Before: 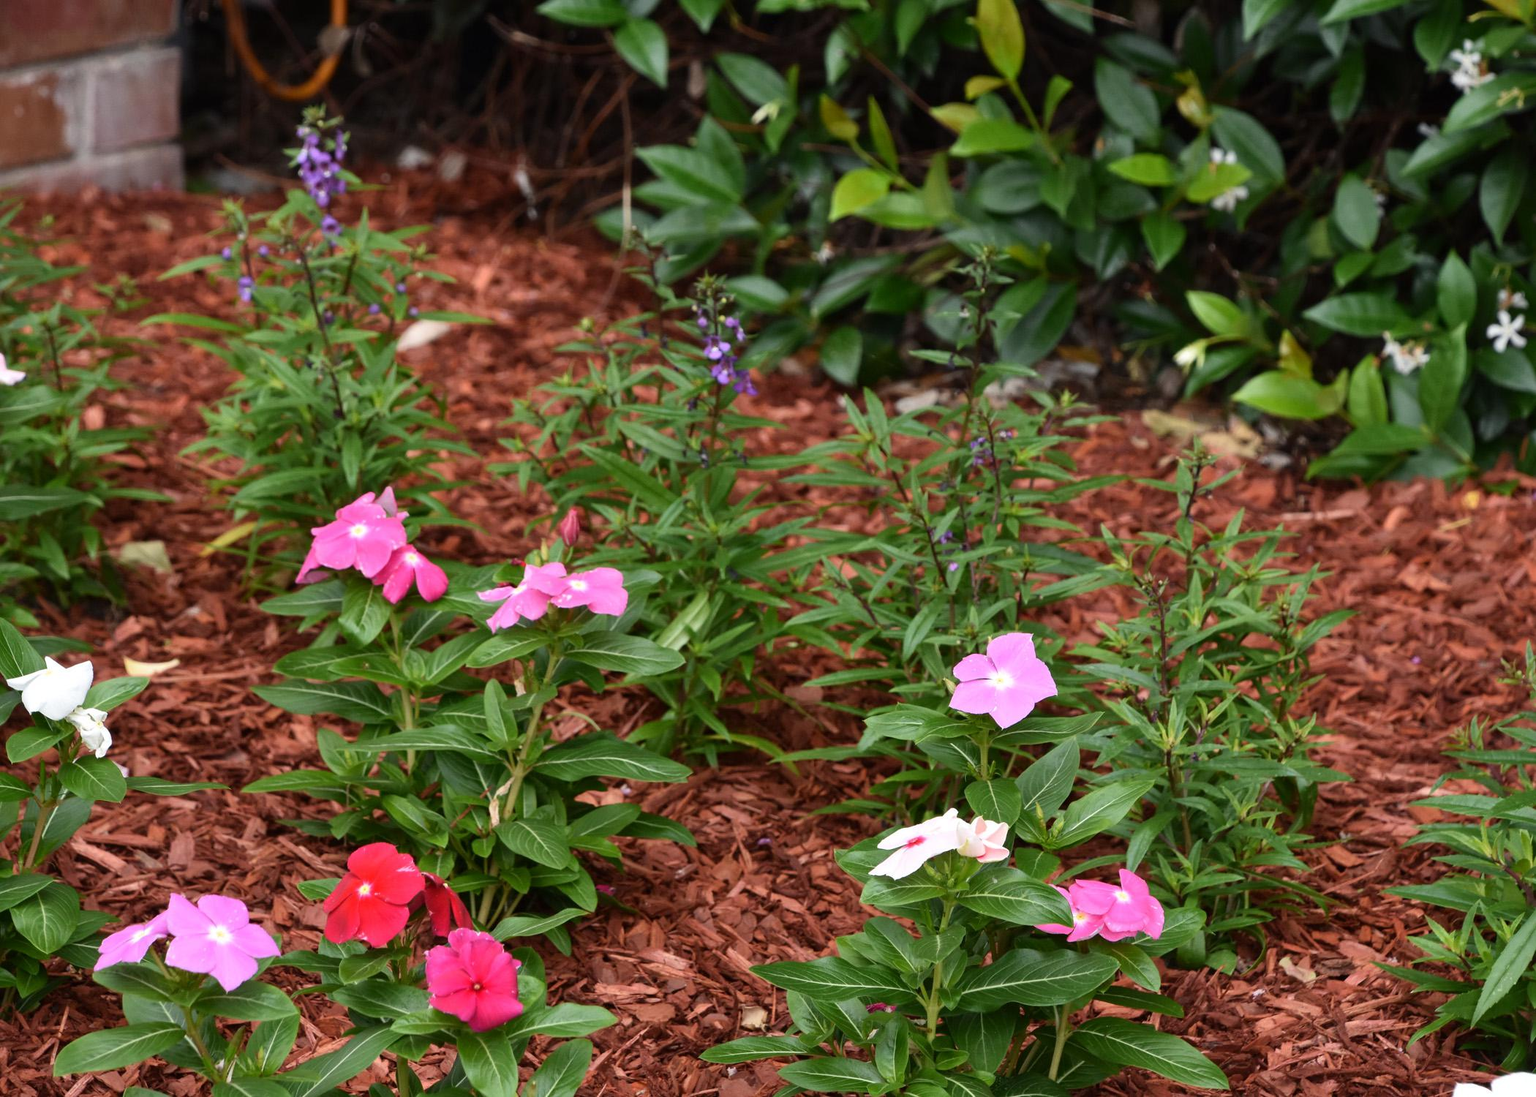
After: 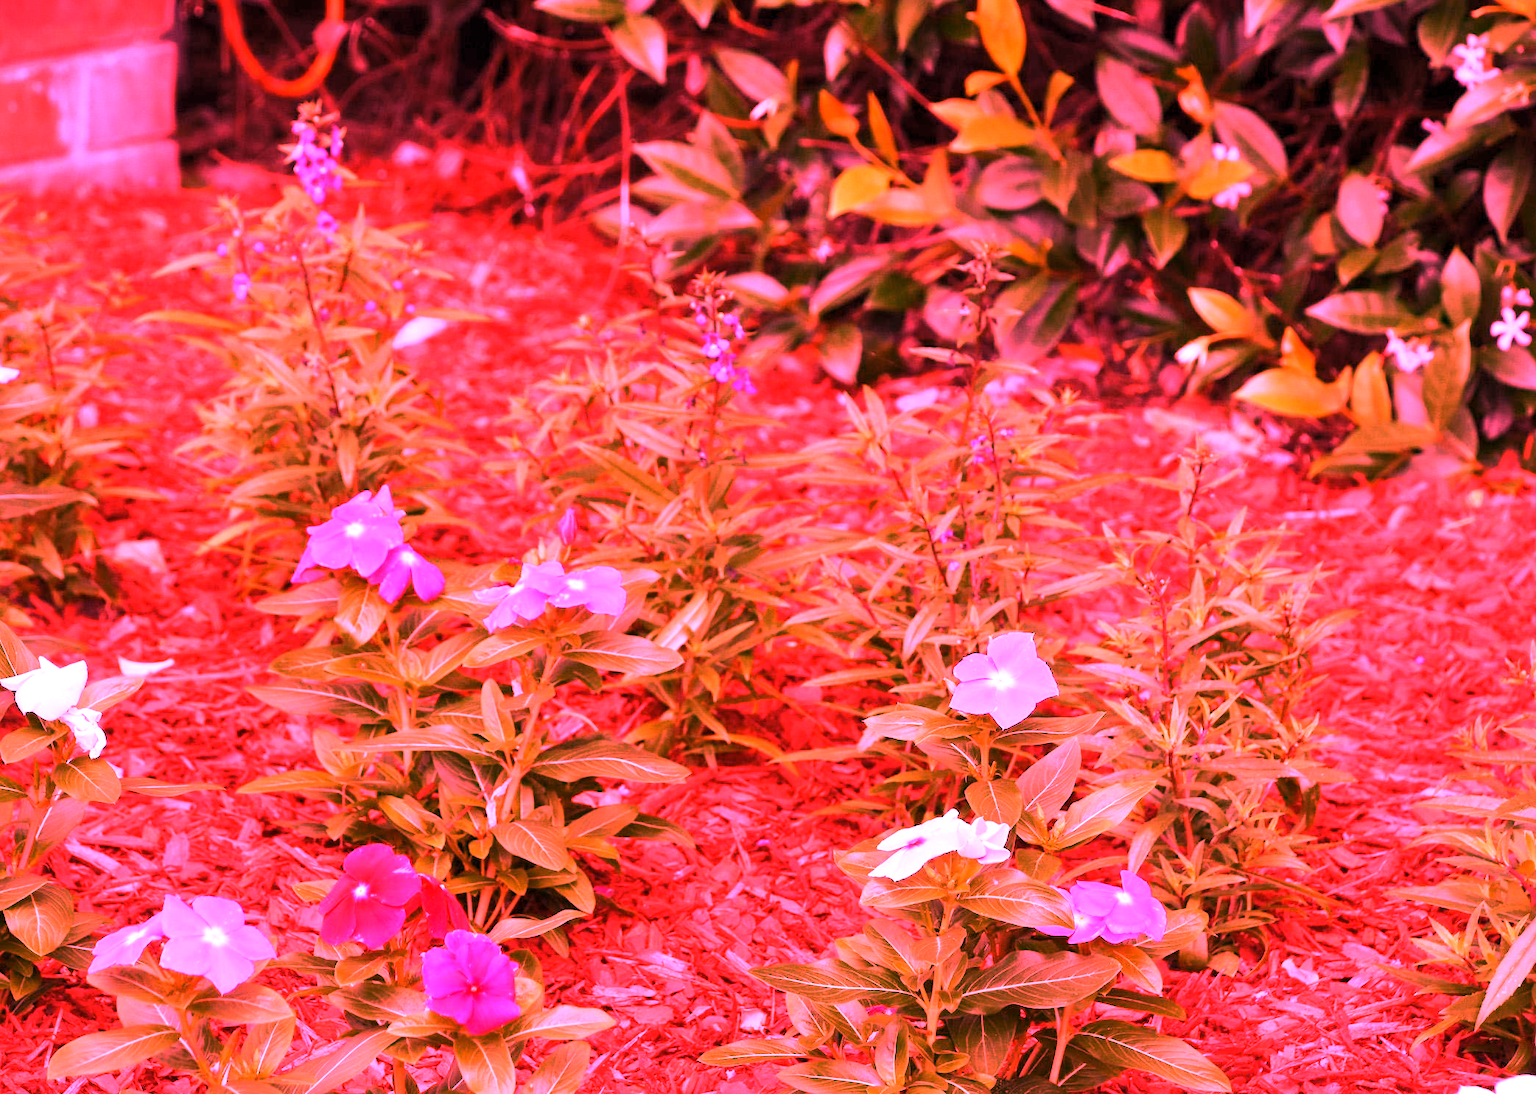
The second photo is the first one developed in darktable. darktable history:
levels: mode automatic, black 0.023%, white 99.97%, levels [0.062, 0.494, 0.925]
crop: left 0.434%, top 0.485%, right 0.244%, bottom 0.386%
white balance: red 4.26, blue 1.802
